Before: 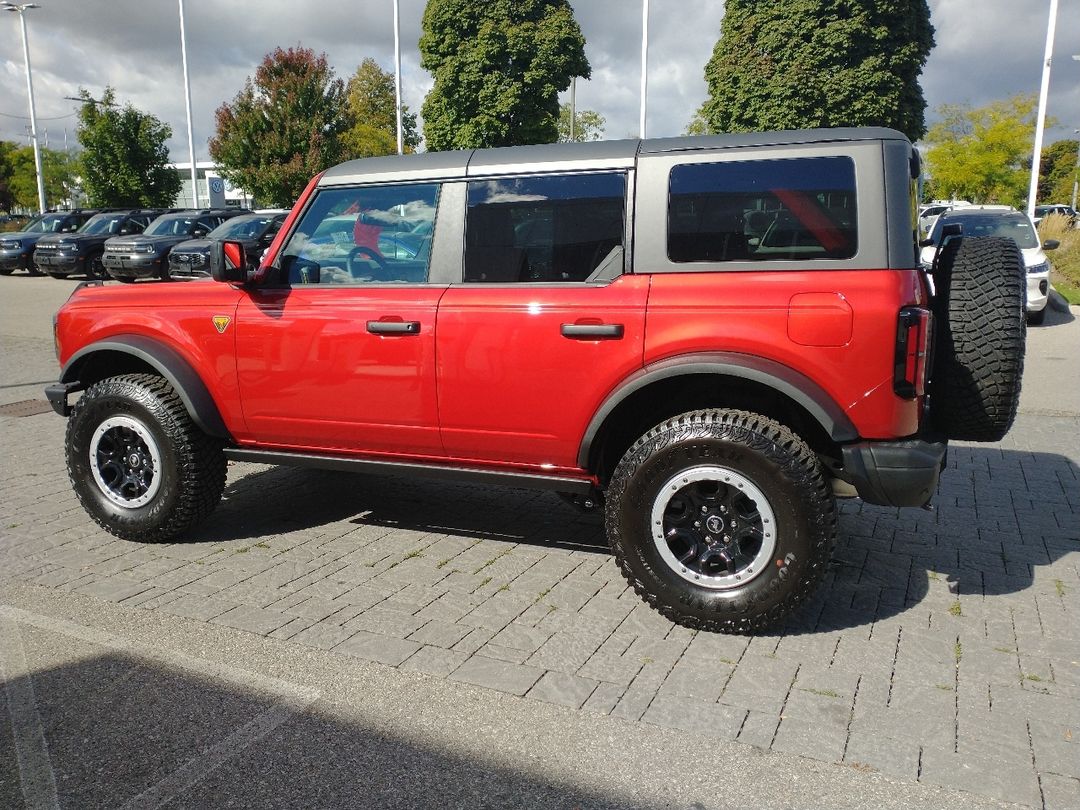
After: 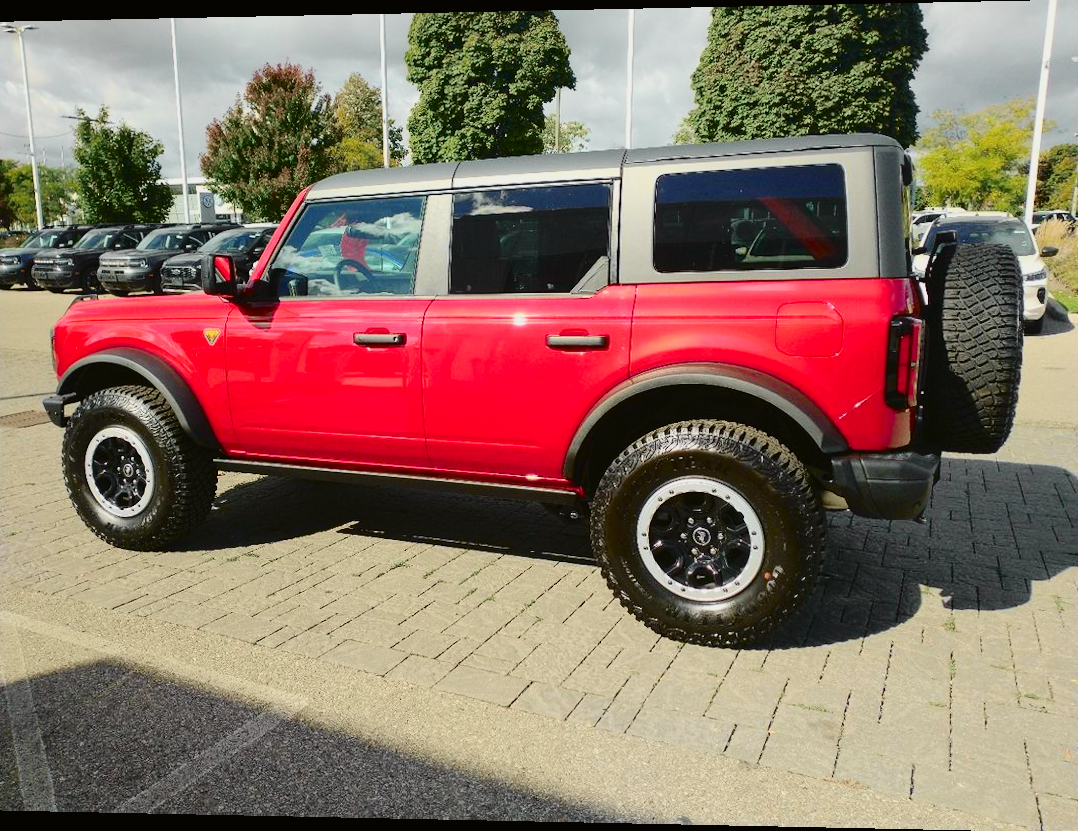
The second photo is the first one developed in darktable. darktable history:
white balance: emerald 1
shadows and highlights: shadows 43.06, highlights 6.94
rotate and perspective: lens shift (horizontal) -0.055, automatic cropping off
tone curve: curves: ch0 [(0, 0.006) (0.184, 0.117) (0.405, 0.46) (0.456, 0.528) (0.634, 0.728) (0.877, 0.89) (0.984, 0.935)]; ch1 [(0, 0) (0.443, 0.43) (0.492, 0.489) (0.566, 0.579) (0.595, 0.625) (0.608, 0.667) (0.65, 0.729) (1, 1)]; ch2 [(0, 0) (0.33, 0.301) (0.421, 0.443) (0.447, 0.489) (0.495, 0.505) (0.537, 0.583) (0.586, 0.591) (0.663, 0.686) (1, 1)], color space Lab, independent channels, preserve colors none
